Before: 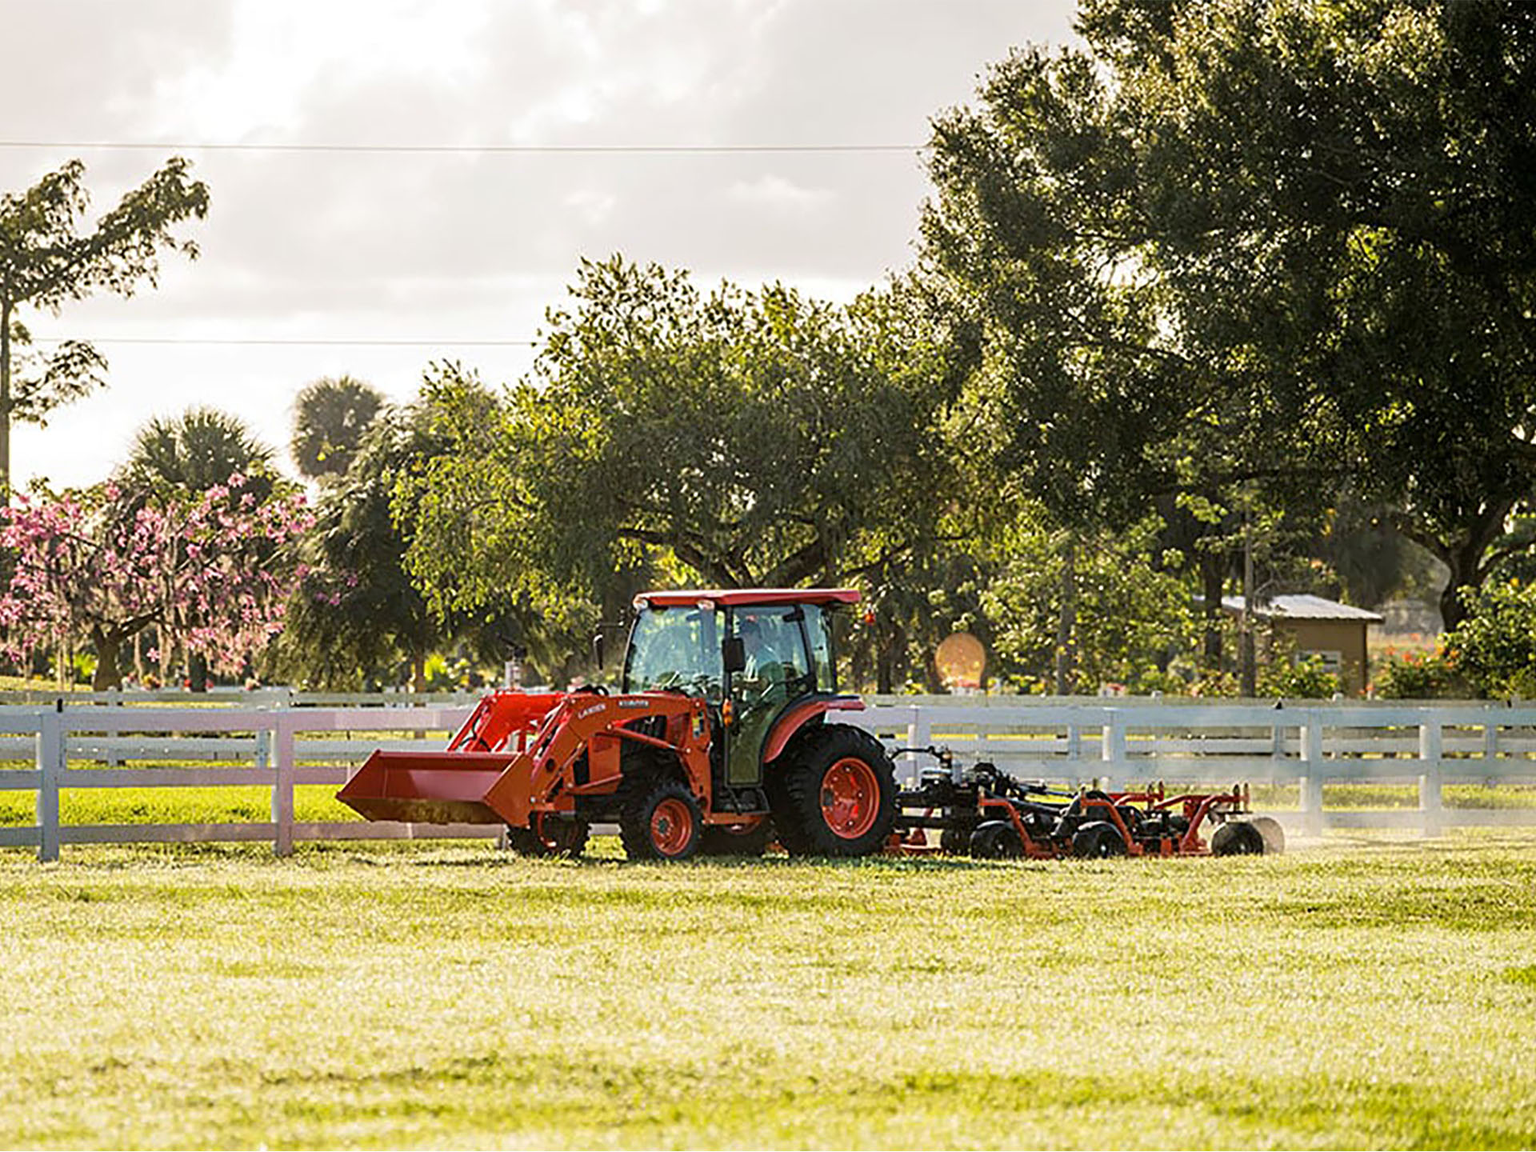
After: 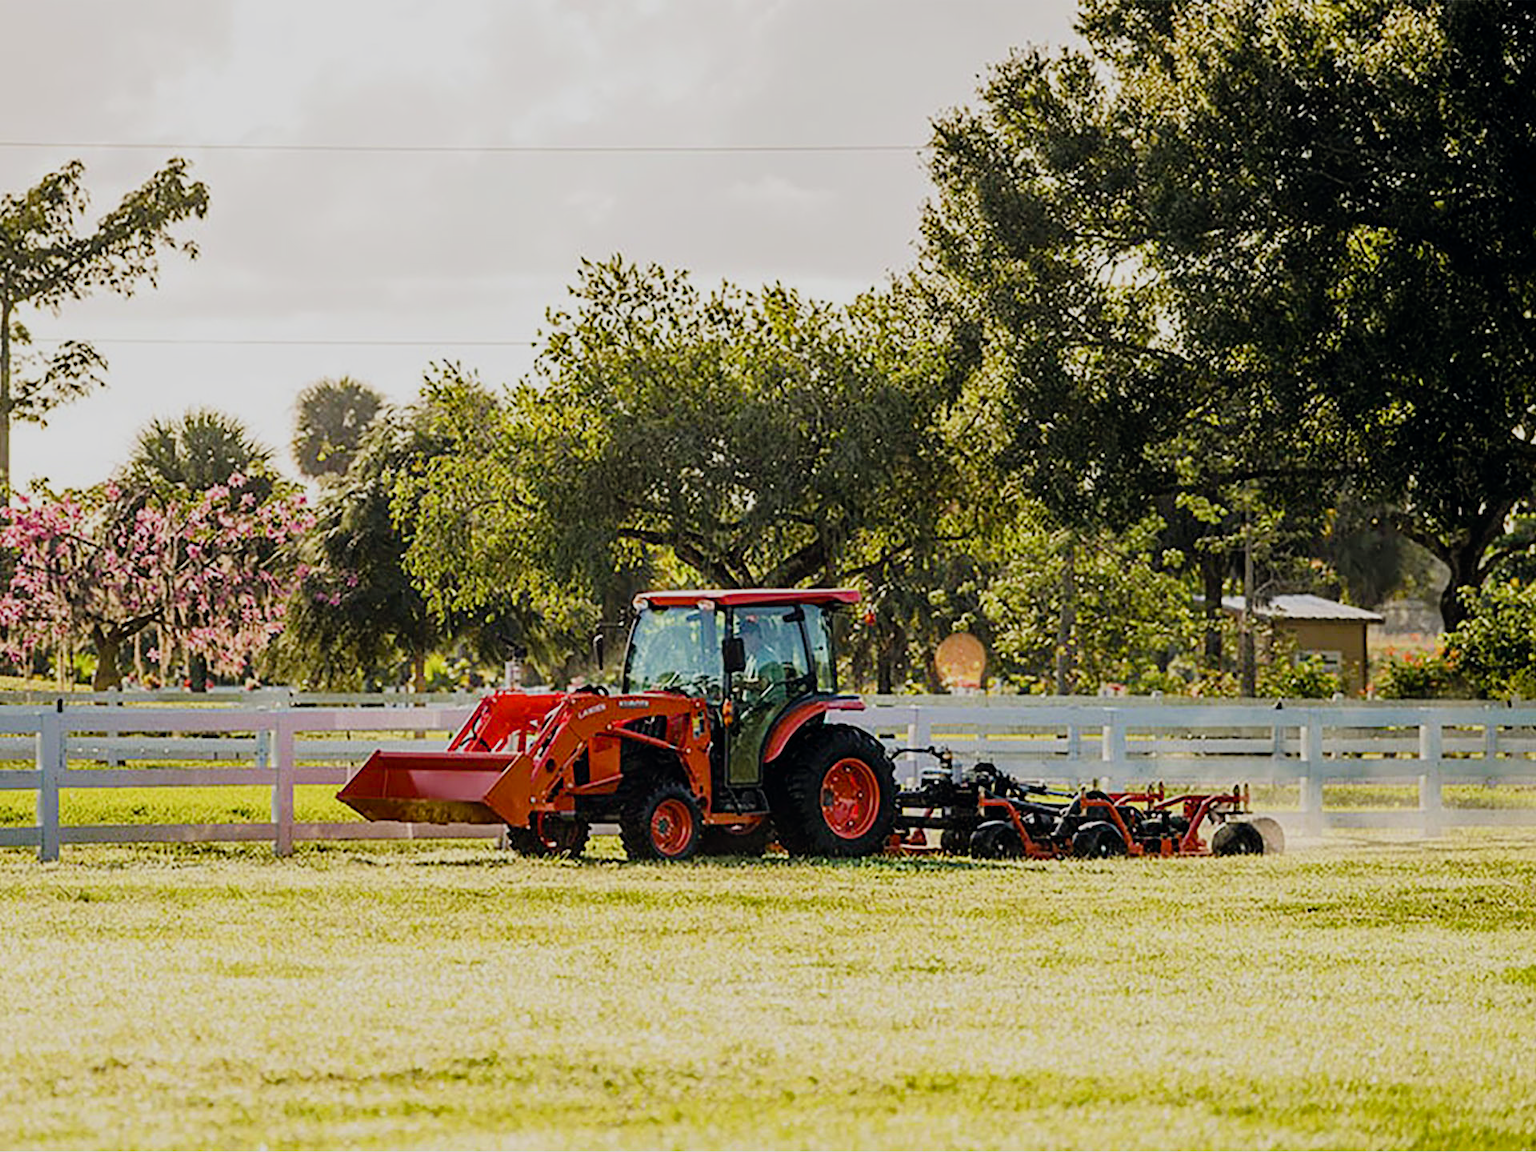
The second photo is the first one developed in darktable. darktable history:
color balance rgb: global offset › chroma 0.051%, global offset › hue 253.21°, linear chroma grading › global chroma 0.721%, perceptual saturation grading › global saturation 20%, perceptual saturation grading › highlights -25.171%, perceptual saturation grading › shadows 25.071%
filmic rgb: black relative exposure -7.72 EV, white relative exposure 4.37 EV, hardness 3.76, latitude 37.63%, contrast 0.977, highlights saturation mix 9.89%, shadows ↔ highlights balance 4.4%, contrast in shadows safe
